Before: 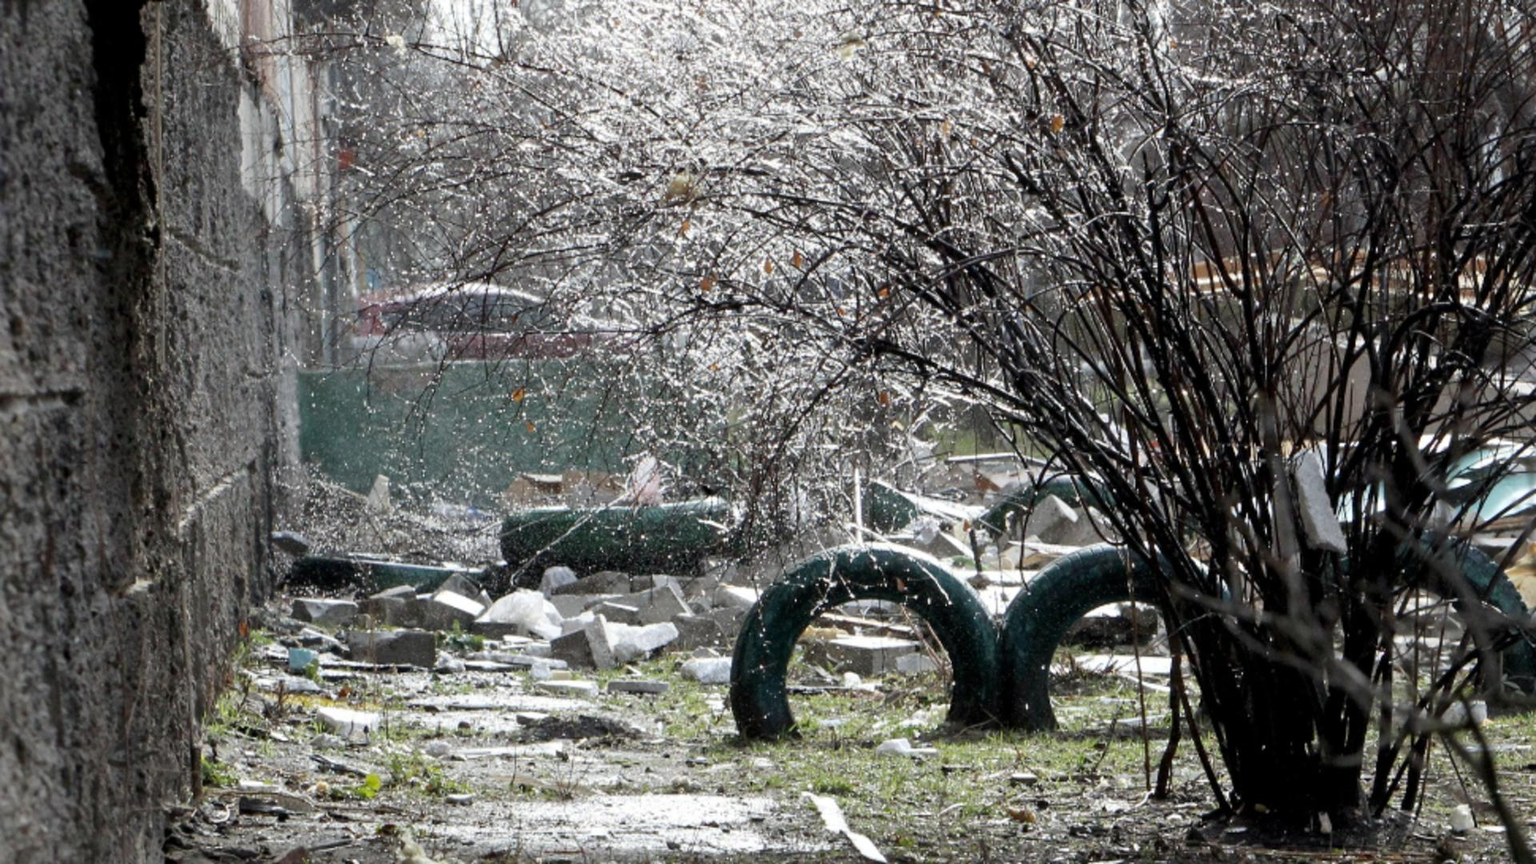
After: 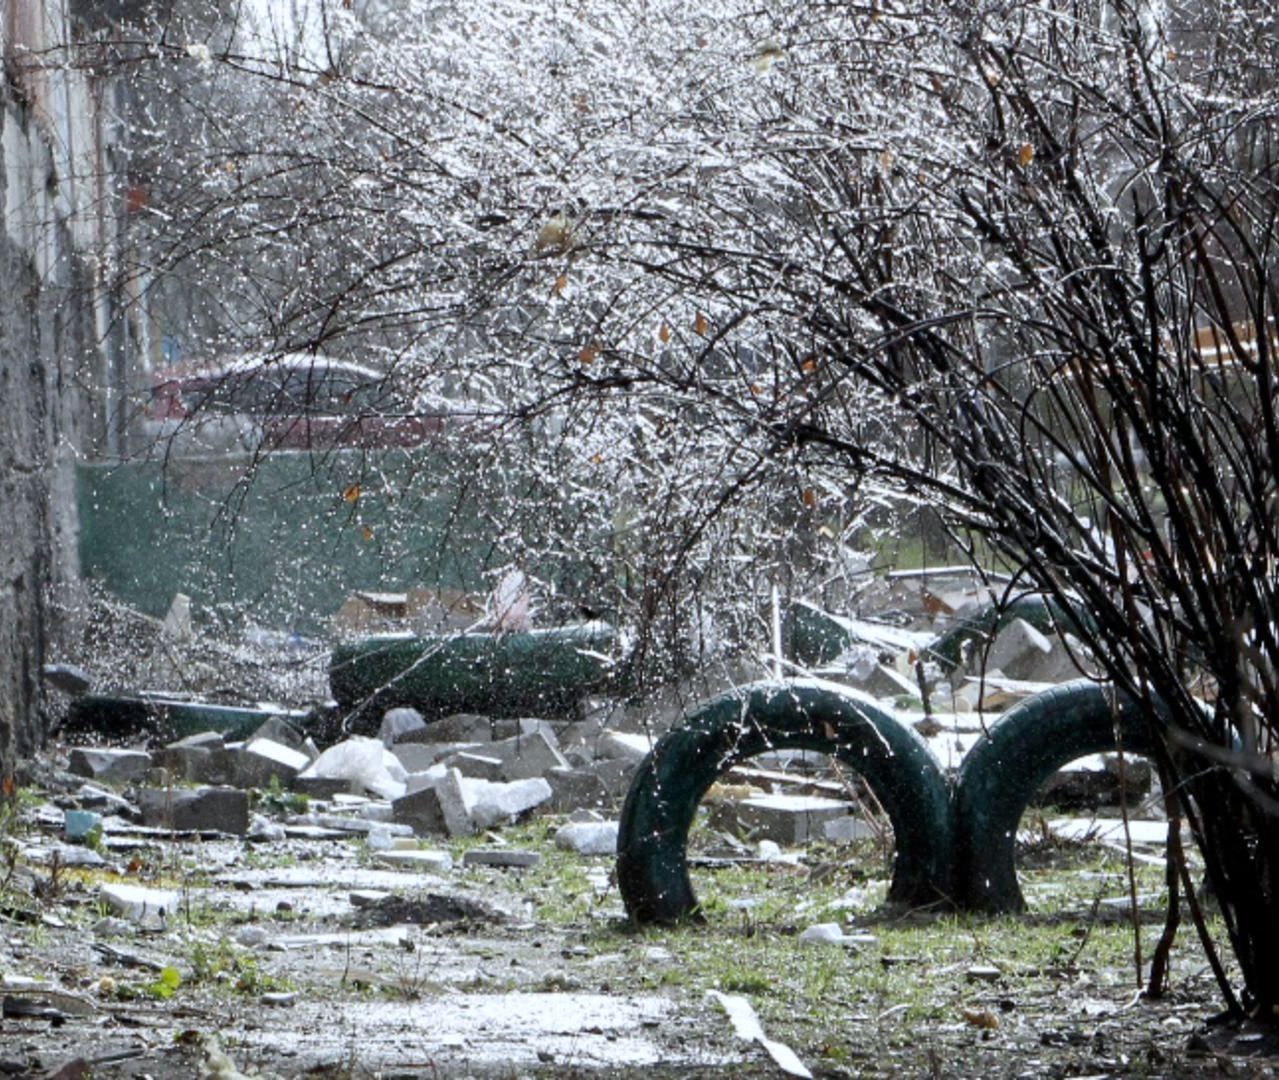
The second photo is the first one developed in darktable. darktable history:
crop: left 15.419%, right 17.914%
white balance: red 0.967, blue 1.049
